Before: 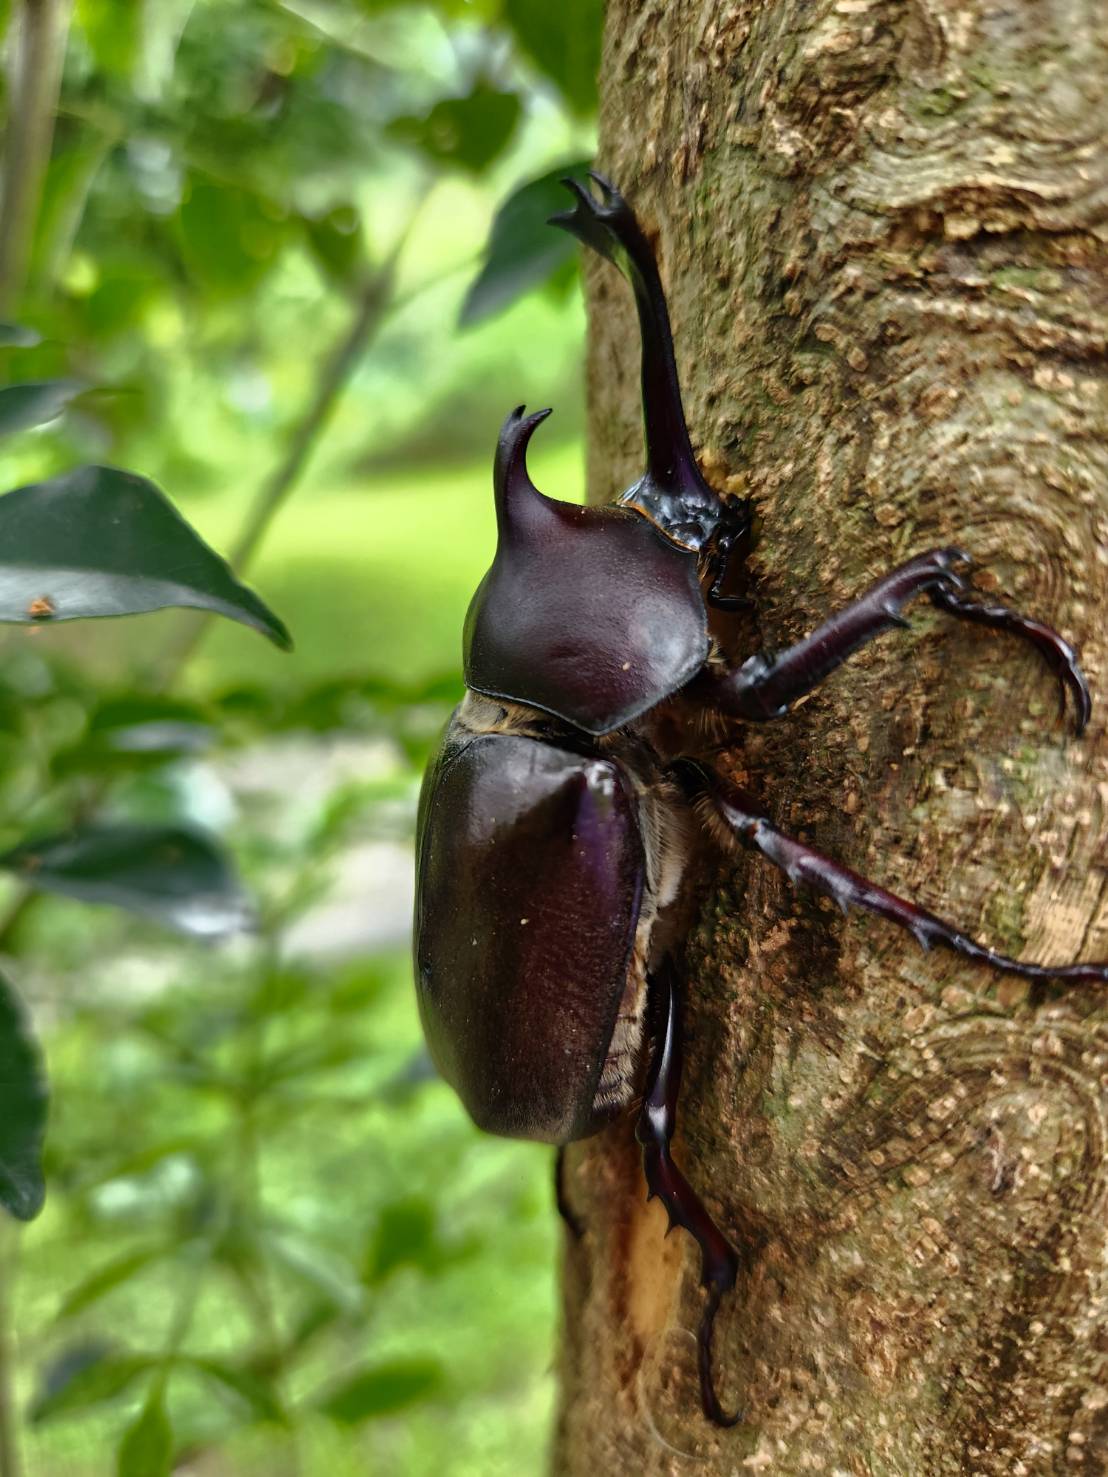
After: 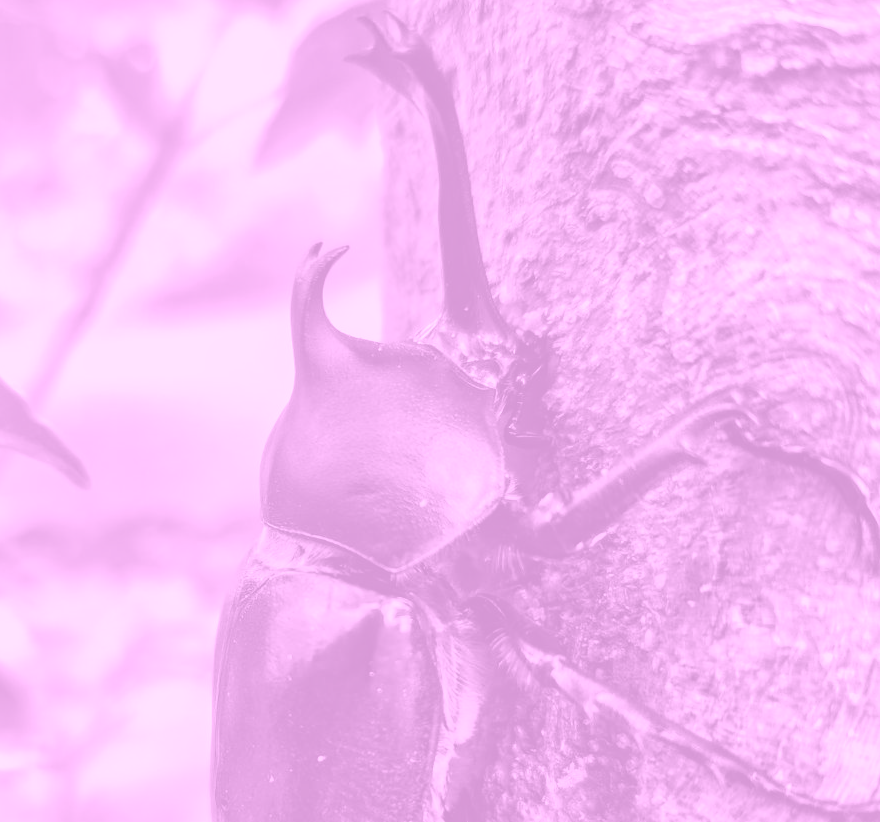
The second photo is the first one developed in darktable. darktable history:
shadows and highlights: low approximation 0.01, soften with gaussian
exposure: exposure 0.2 EV, compensate highlight preservation false
colorize: hue 331.2°, saturation 75%, source mix 30.28%, lightness 70.52%, version 1
crop: left 18.38%, top 11.092%, right 2.134%, bottom 33.217%
local contrast: highlights 48%, shadows 0%, detail 100%
